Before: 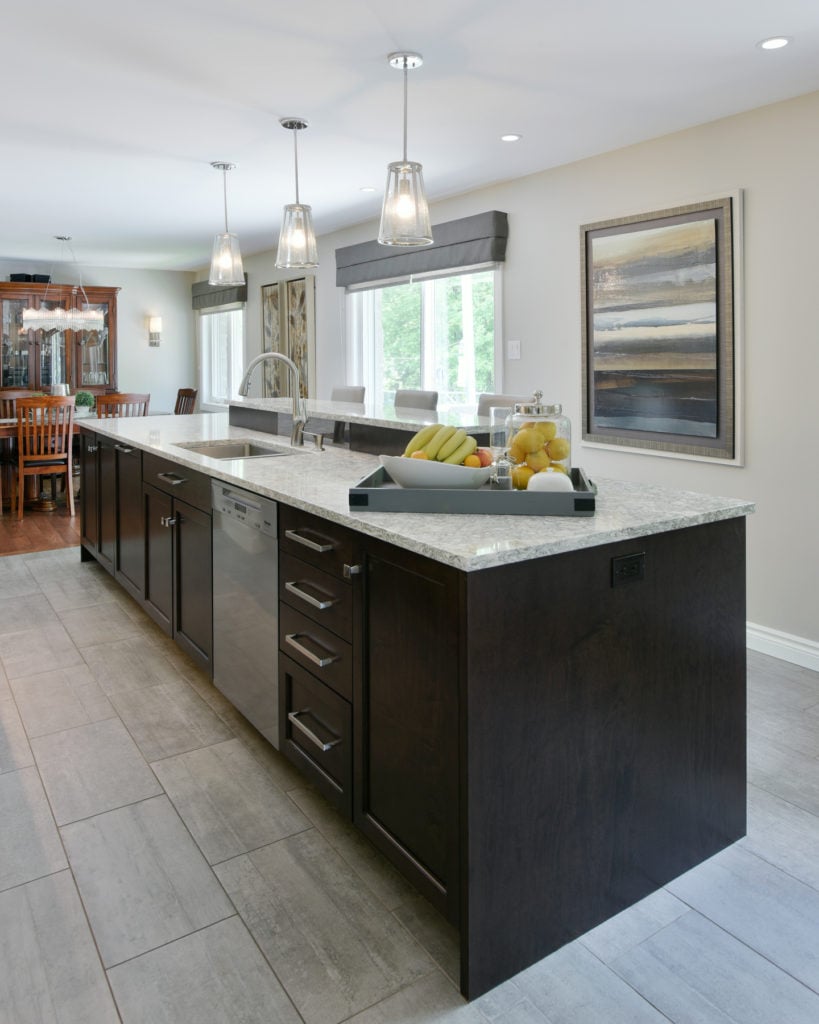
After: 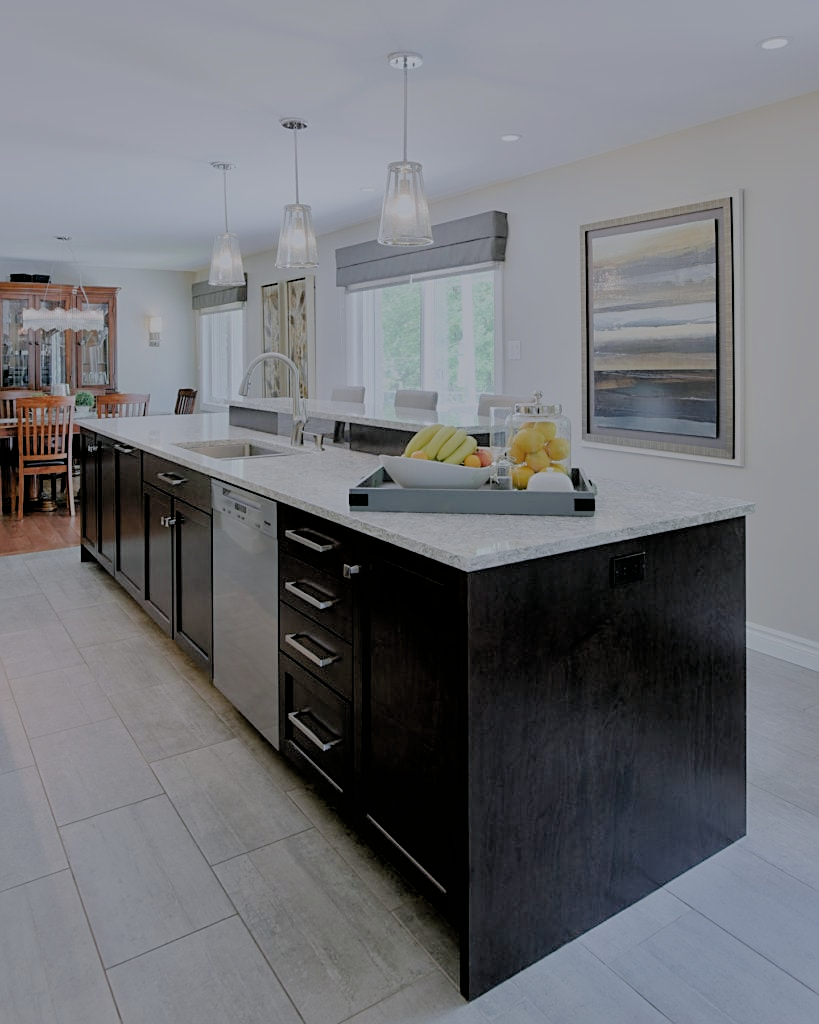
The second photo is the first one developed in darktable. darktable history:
sharpen: on, module defaults
filmic rgb: black relative exposure -4.42 EV, white relative exposure 6.58 EV, hardness 1.85, contrast 0.5
color calibration: illuminant as shot in camera, x 0.358, y 0.373, temperature 4628.91 K
